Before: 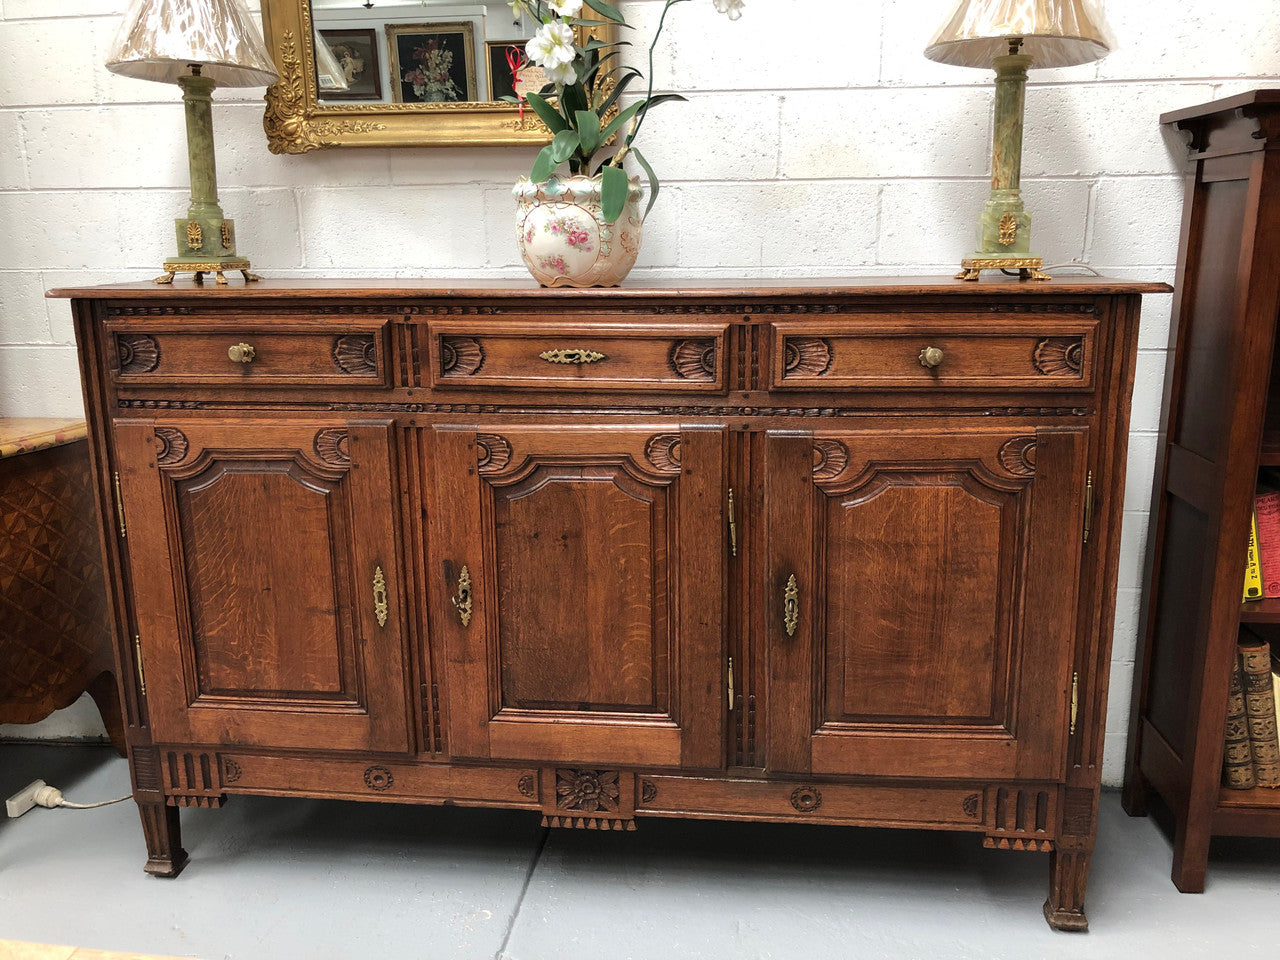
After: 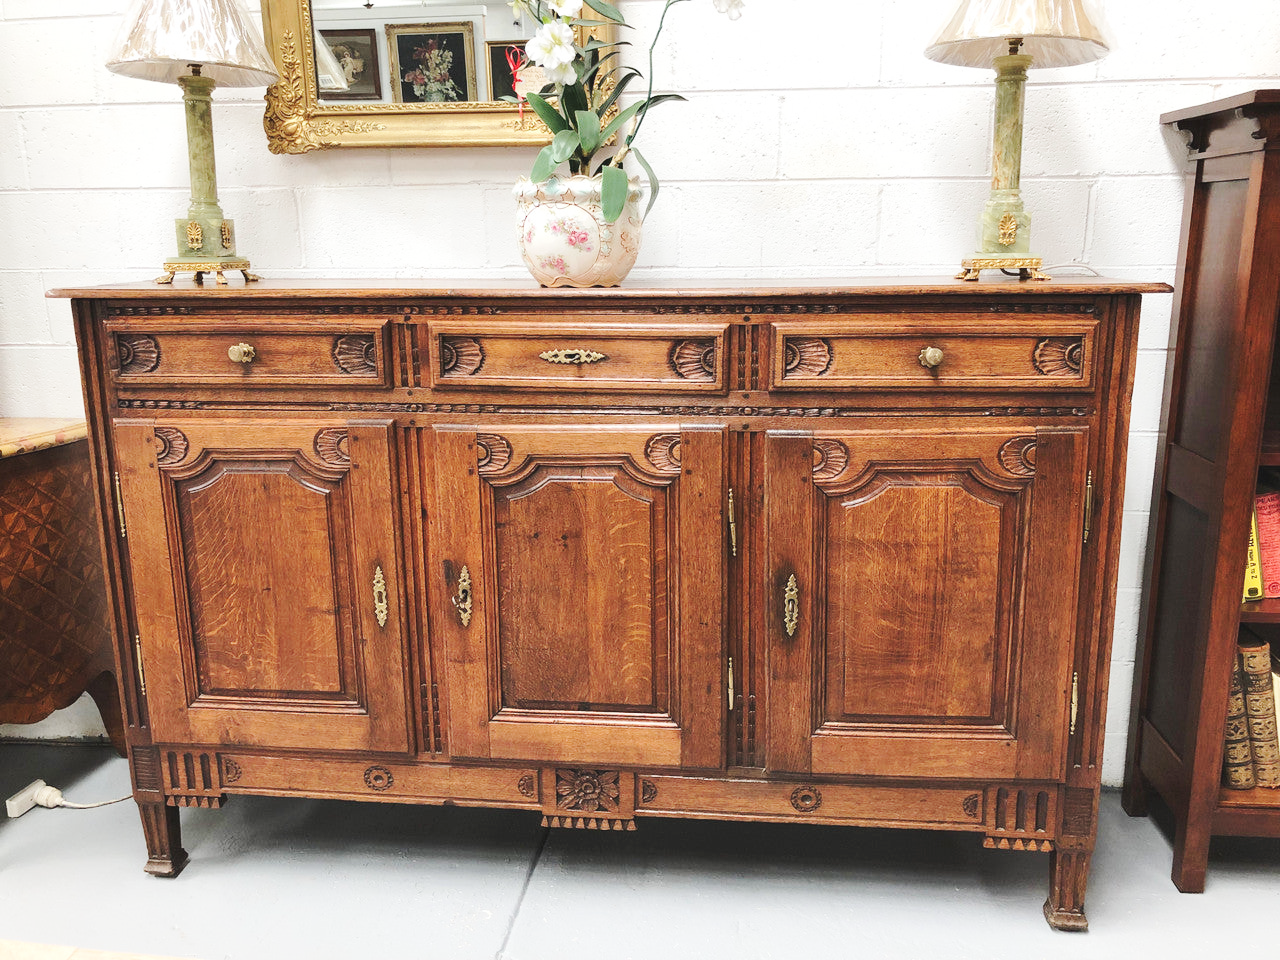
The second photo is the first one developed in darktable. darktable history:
base curve: curves: ch0 [(0, 0.007) (0.028, 0.063) (0.121, 0.311) (0.46, 0.743) (0.859, 0.957) (1, 1)], preserve colors none
exposure: black level correction 0, compensate exposure bias true, compensate highlight preservation false
